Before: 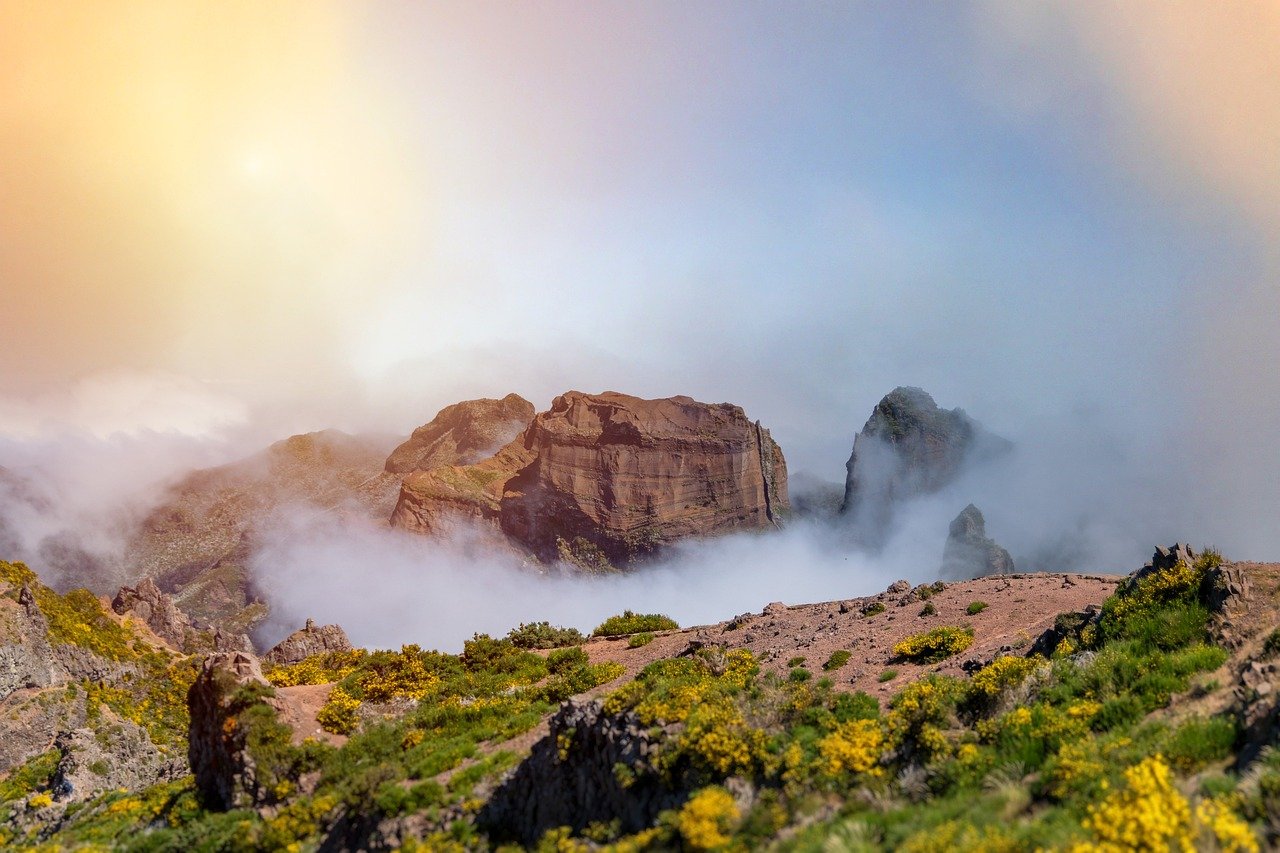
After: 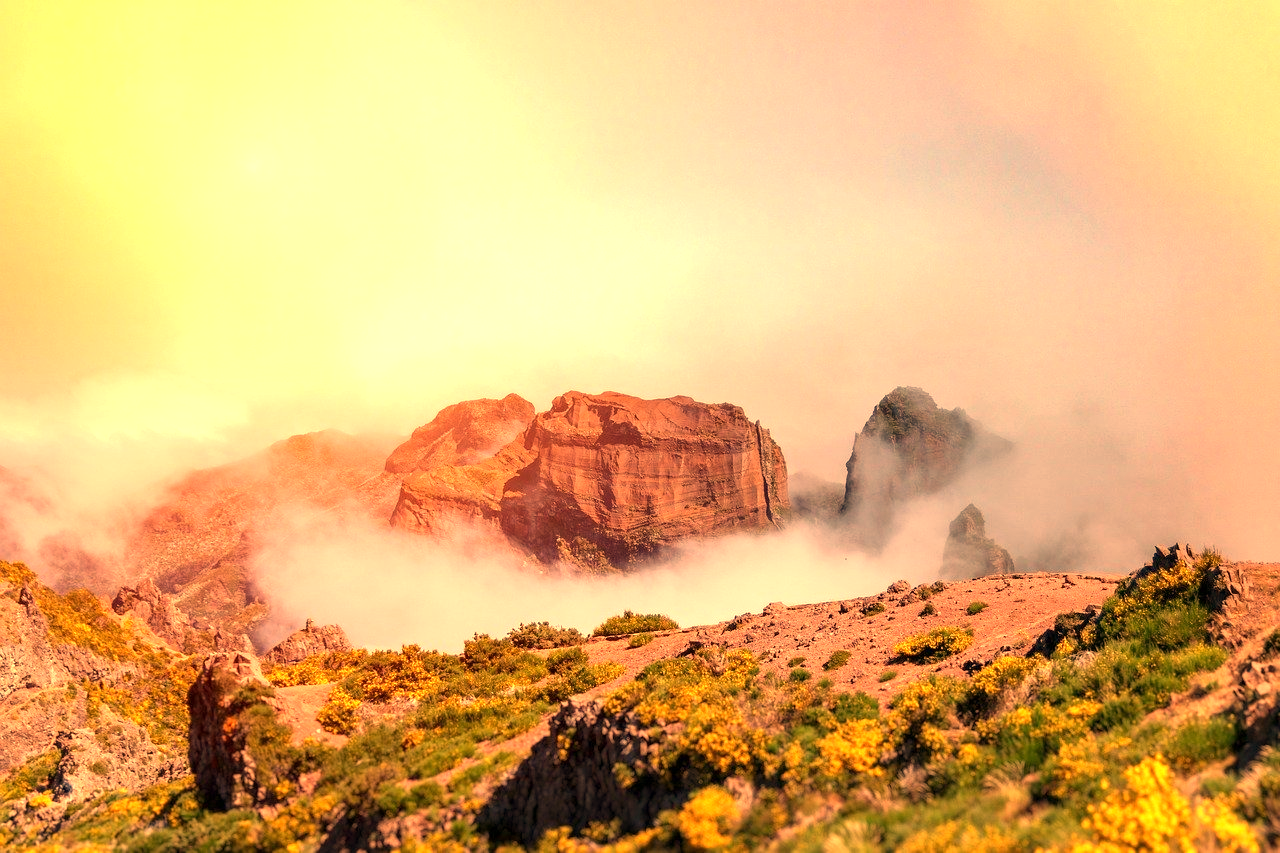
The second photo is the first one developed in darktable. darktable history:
exposure: exposure 0.6 EV, compensate highlight preservation false
white balance: red 1.467, blue 0.684
